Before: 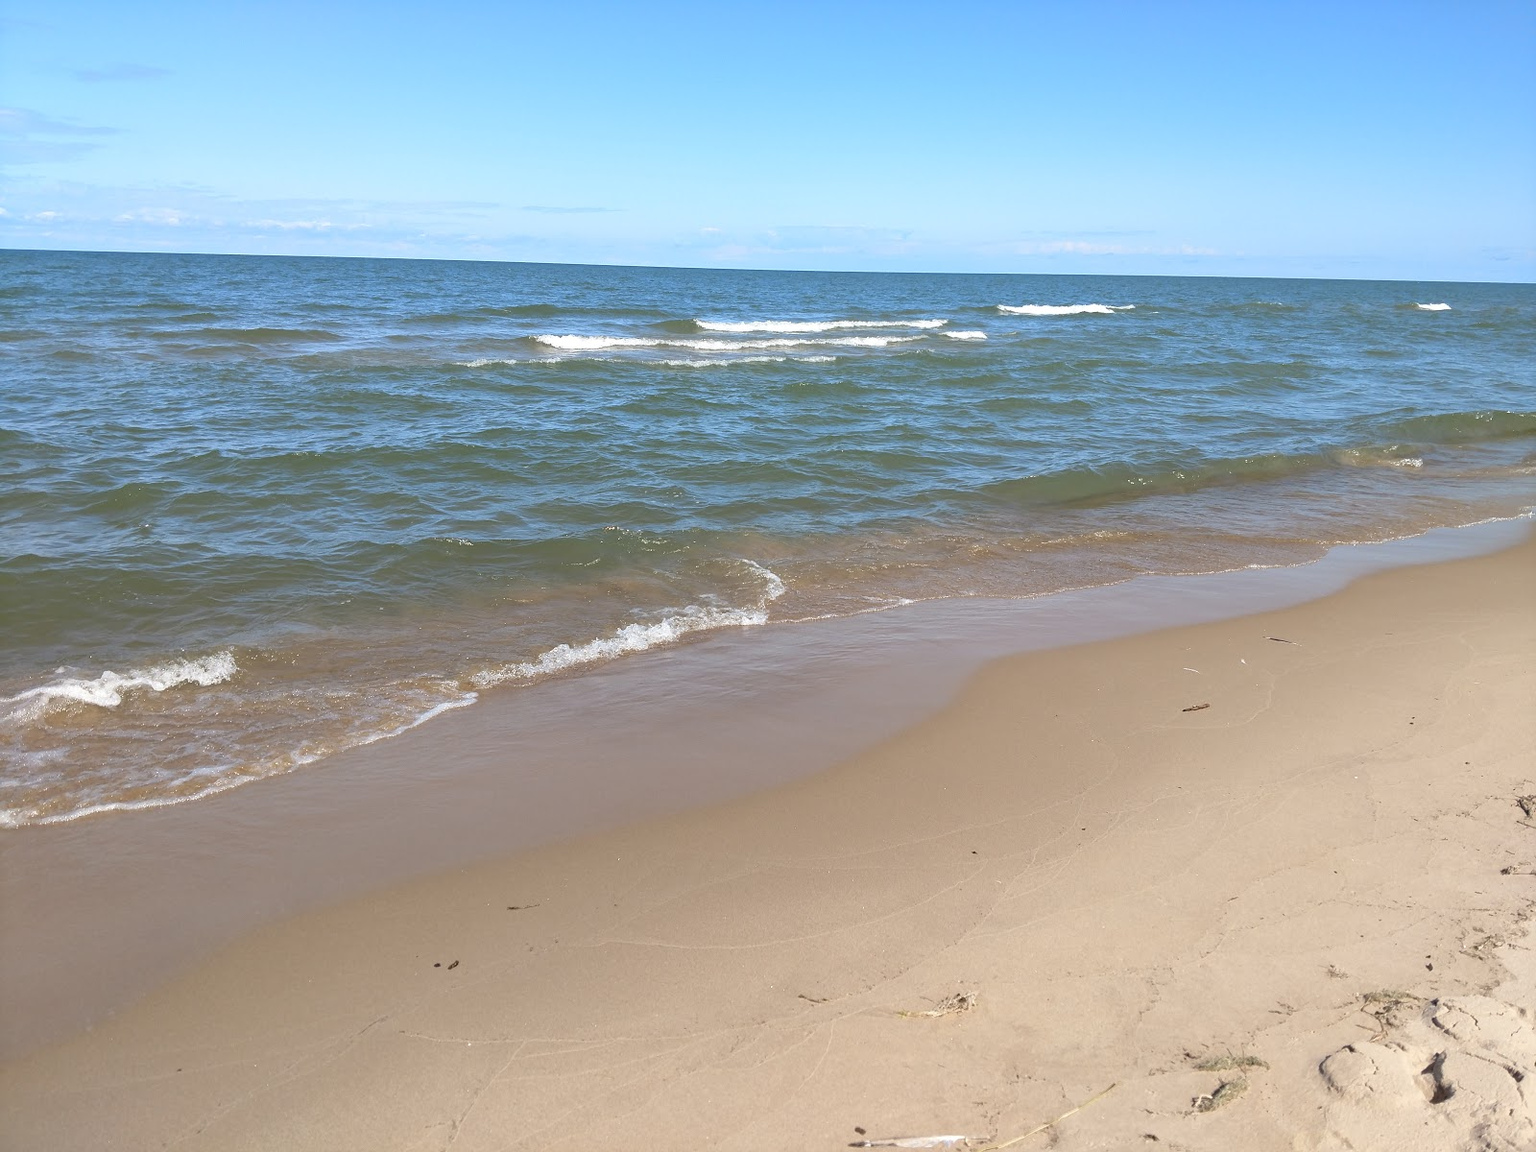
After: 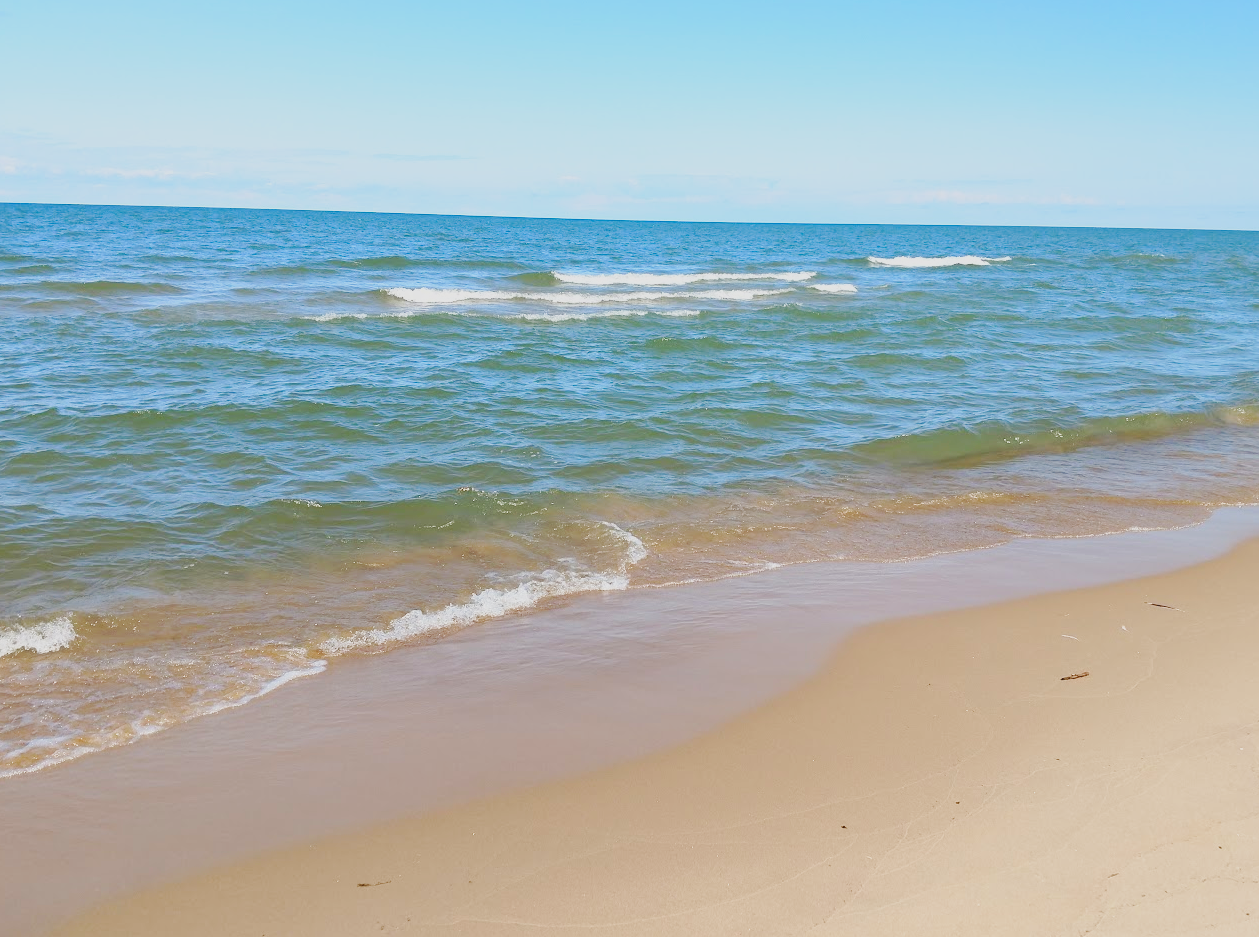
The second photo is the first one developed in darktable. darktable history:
crop and rotate: left 10.767%, top 5.151%, right 10.497%, bottom 16.721%
exposure: black level correction 0, compensate highlight preservation false
base curve: curves: ch0 [(0, 0) (0.036, 0.025) (0.121, 0.166) (0.206, 0.329) (0.605, 0.79) (1, 1)], preserve colors none
contrast brightness saturation: contrast -0.197, saturation 0.188
